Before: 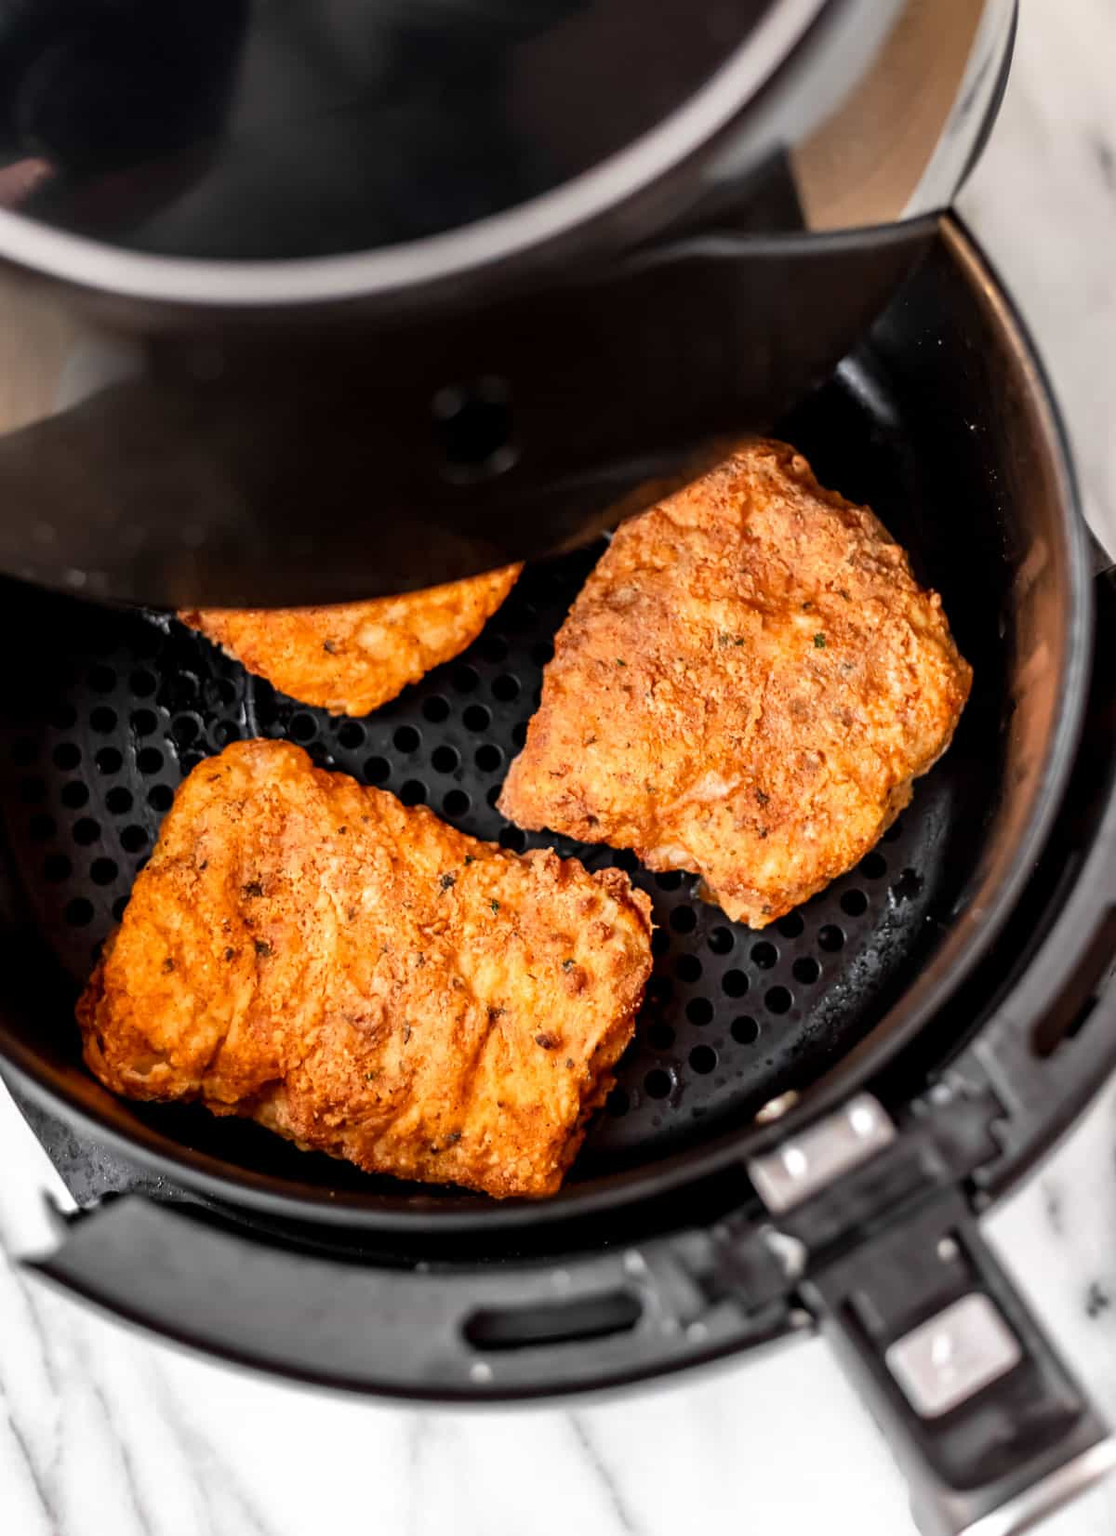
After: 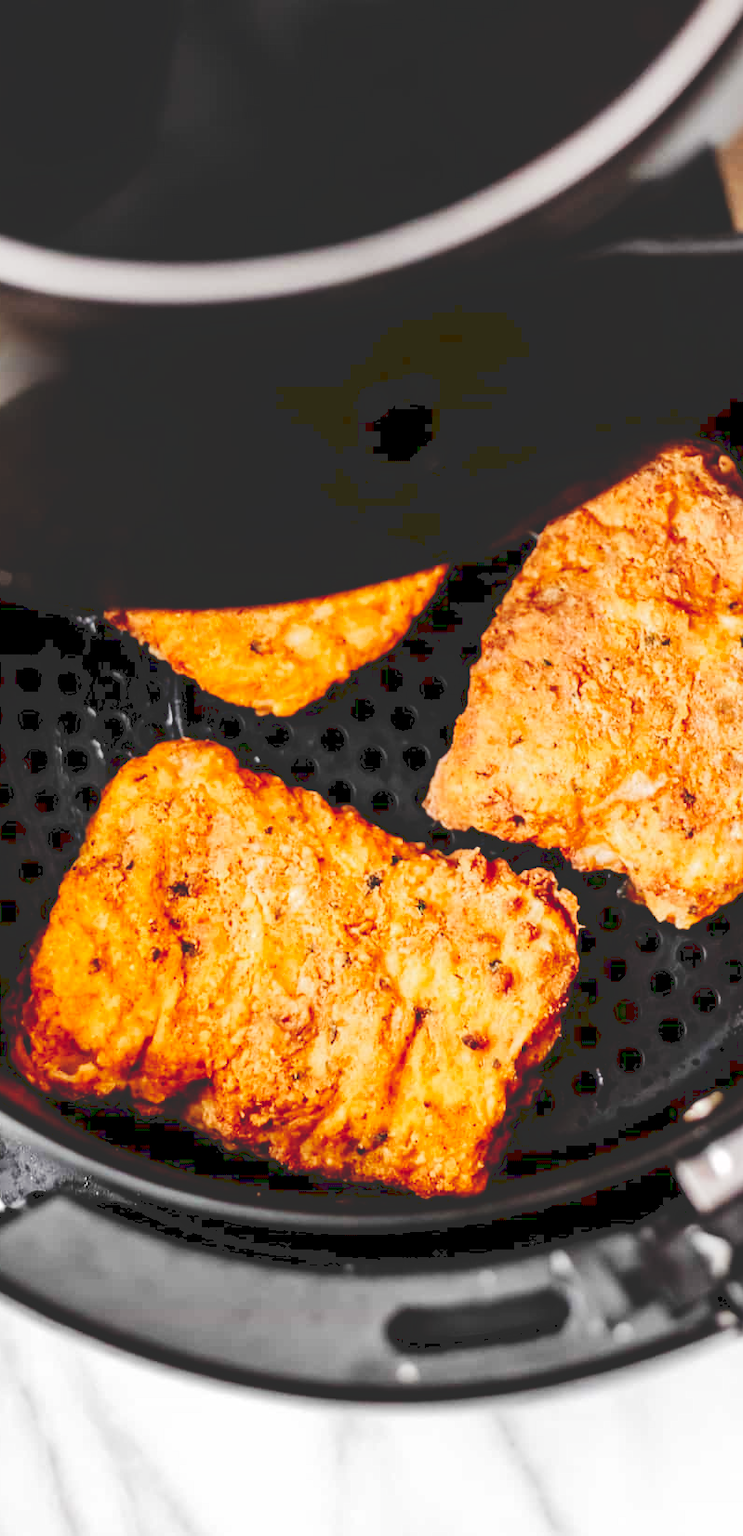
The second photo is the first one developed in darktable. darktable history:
crop and rotate: left 6.617%, right 26.717%
tone curve: curves: ch0 [(0, 0) (0.003, 0.178) (0.011, 0.177) (0.025, 0.177) (0.044, 0.178) (0.069, 0.178) (0.1, 0.18) (0.136, 0.183) (0.177, 0.199) (0.224, 0.227) (0.277, 0.278) (0.335, 0.357) (0.399, 0.449) (0.468, 0.546) (0.543, 0.65) (0.623, 0.724) (0.709, 0.804) (0.801, 0.868) (0.898, 0.921) (1, 1)], preserve colors none
